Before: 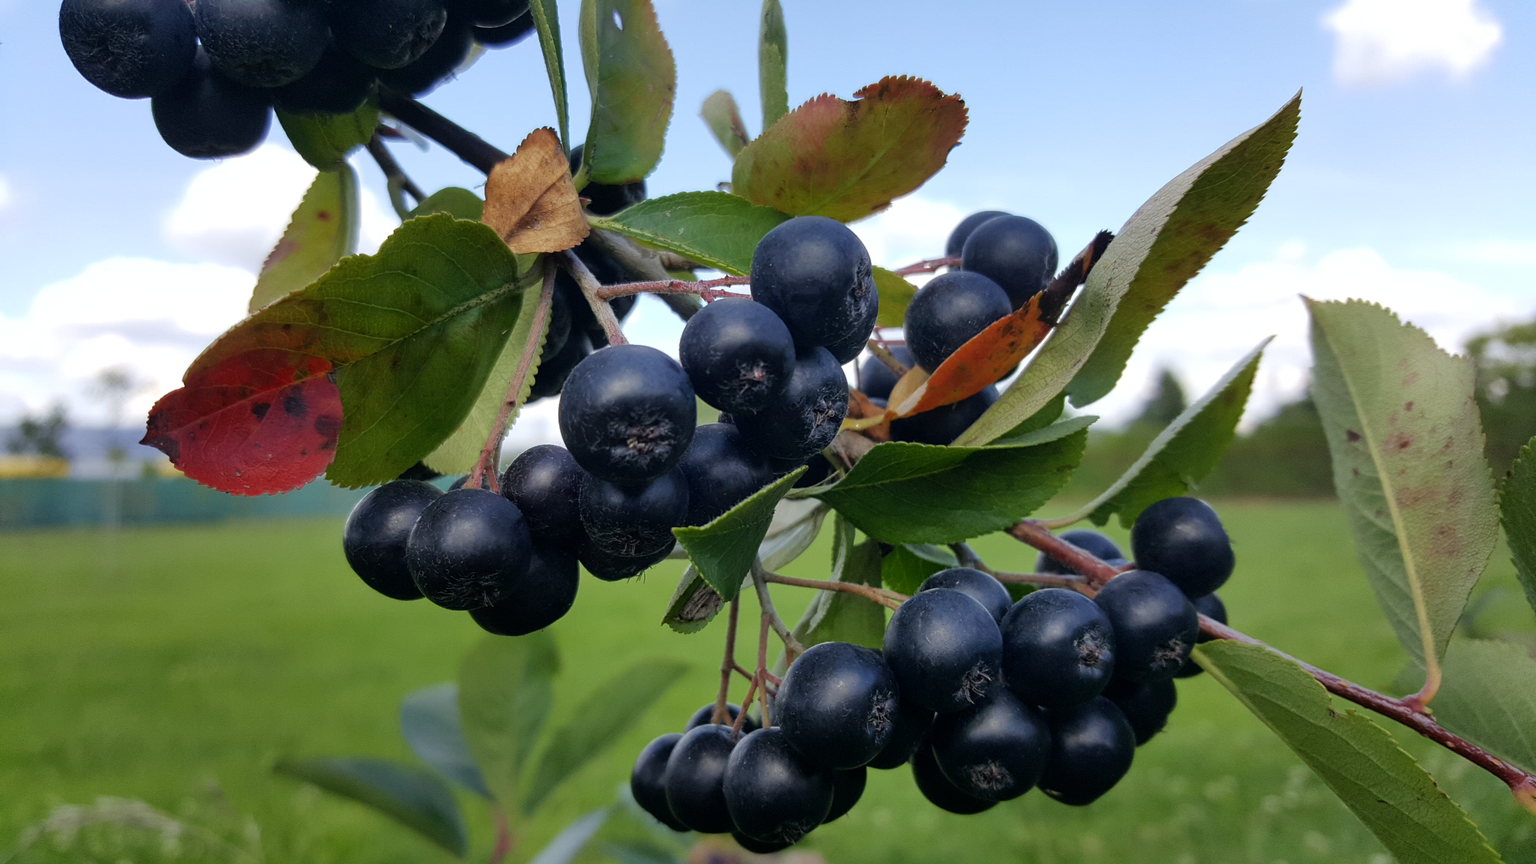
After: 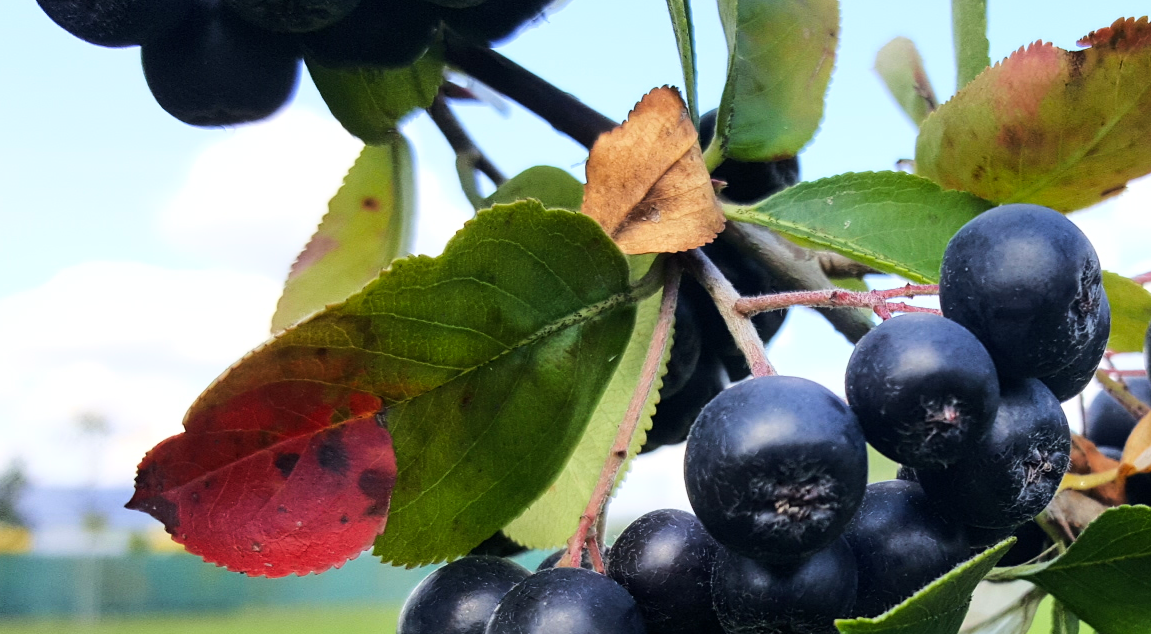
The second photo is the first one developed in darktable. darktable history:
tone curve: curves: ch0 [(0, 0) (0.003, 0.003) (0.011, 0.012) (0.025, 0.026) (0.044, 0.046) (0.069, 0.072) (0.1, 0.104) (0.136, 0.141) (0.177, 0.185) (0.224, 0.247) (0.277, 0.335) (0.335, 0.447) (0.399, 0.539) (0.468, 0.636) (0.543, 0.723) (0.623, 0.803) (0.709, 0.873) (0.801, 0.936) (0.898, 0.978) (1, 1)], color space Lab, linked channels, preserve colors none
crop and rotate: left 3.027%, top 7.368%, right 40.724%, bottom 37.513%
